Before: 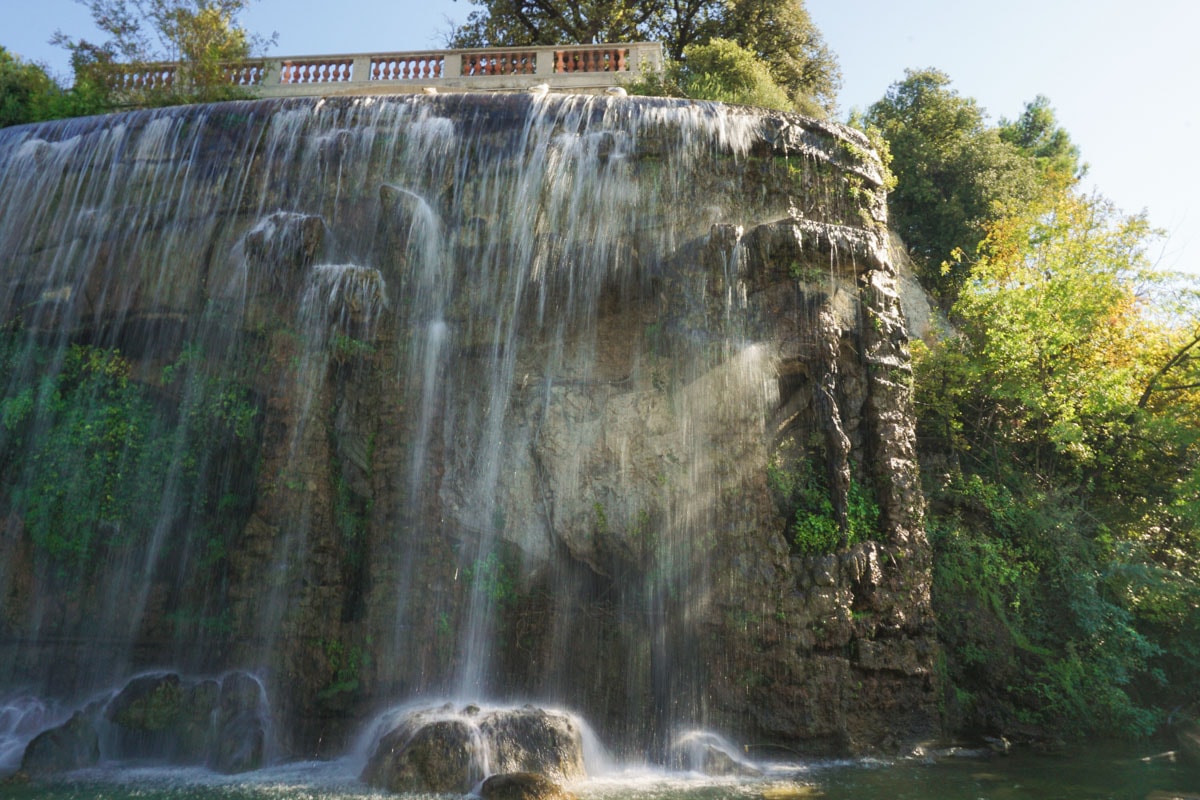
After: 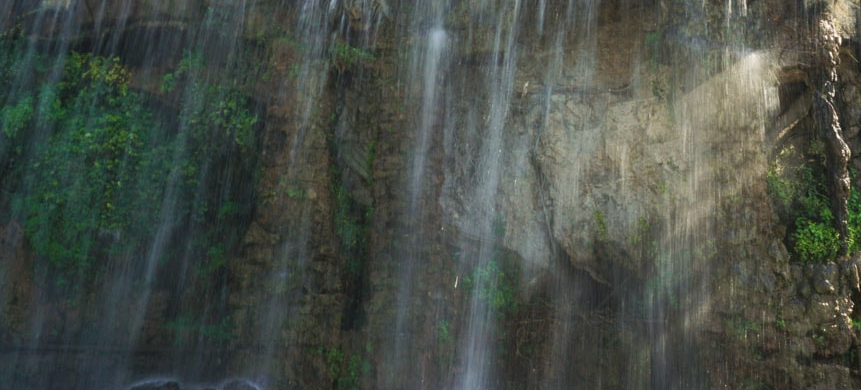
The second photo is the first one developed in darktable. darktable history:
crop: top 36.543%, right 28.182%, bottom 14.648%
